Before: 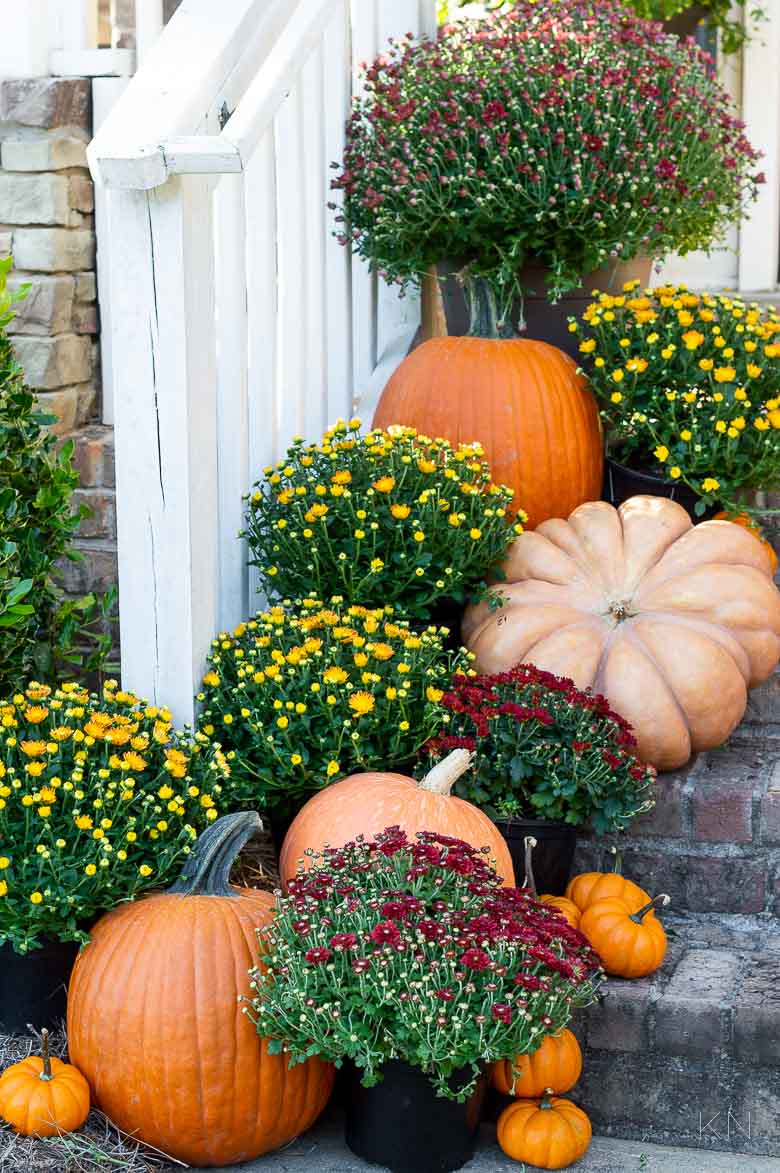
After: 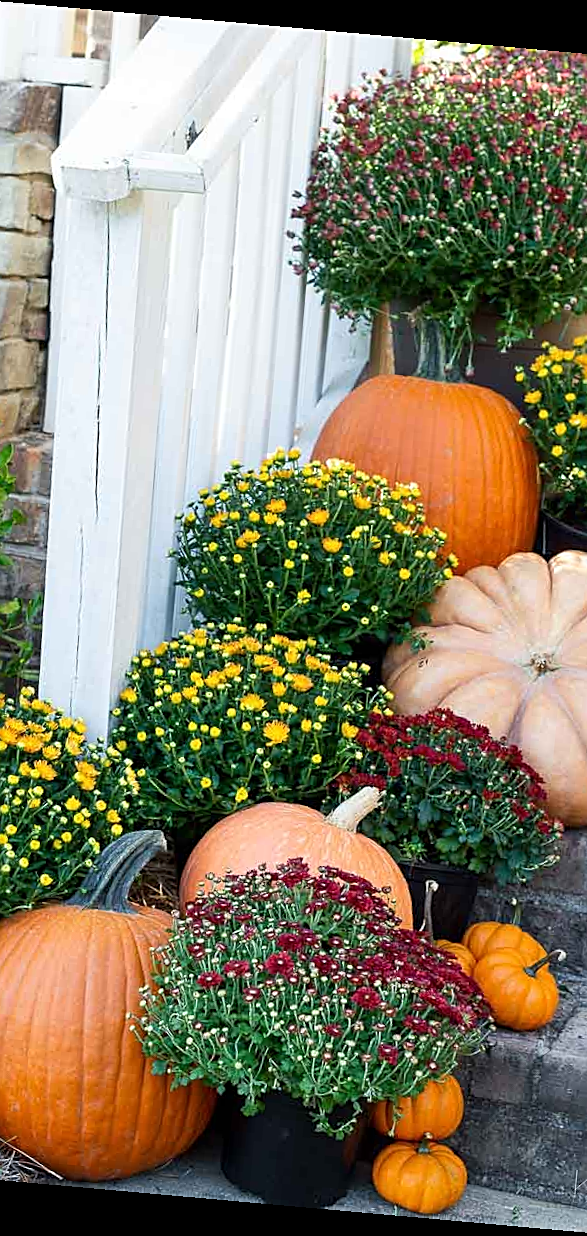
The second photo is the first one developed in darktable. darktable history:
crop and rotate: left 14.385%, right 18.948%
sharpen: on, module defaults
rotate and perspective: rotation 5.12°, automatic cropping off
